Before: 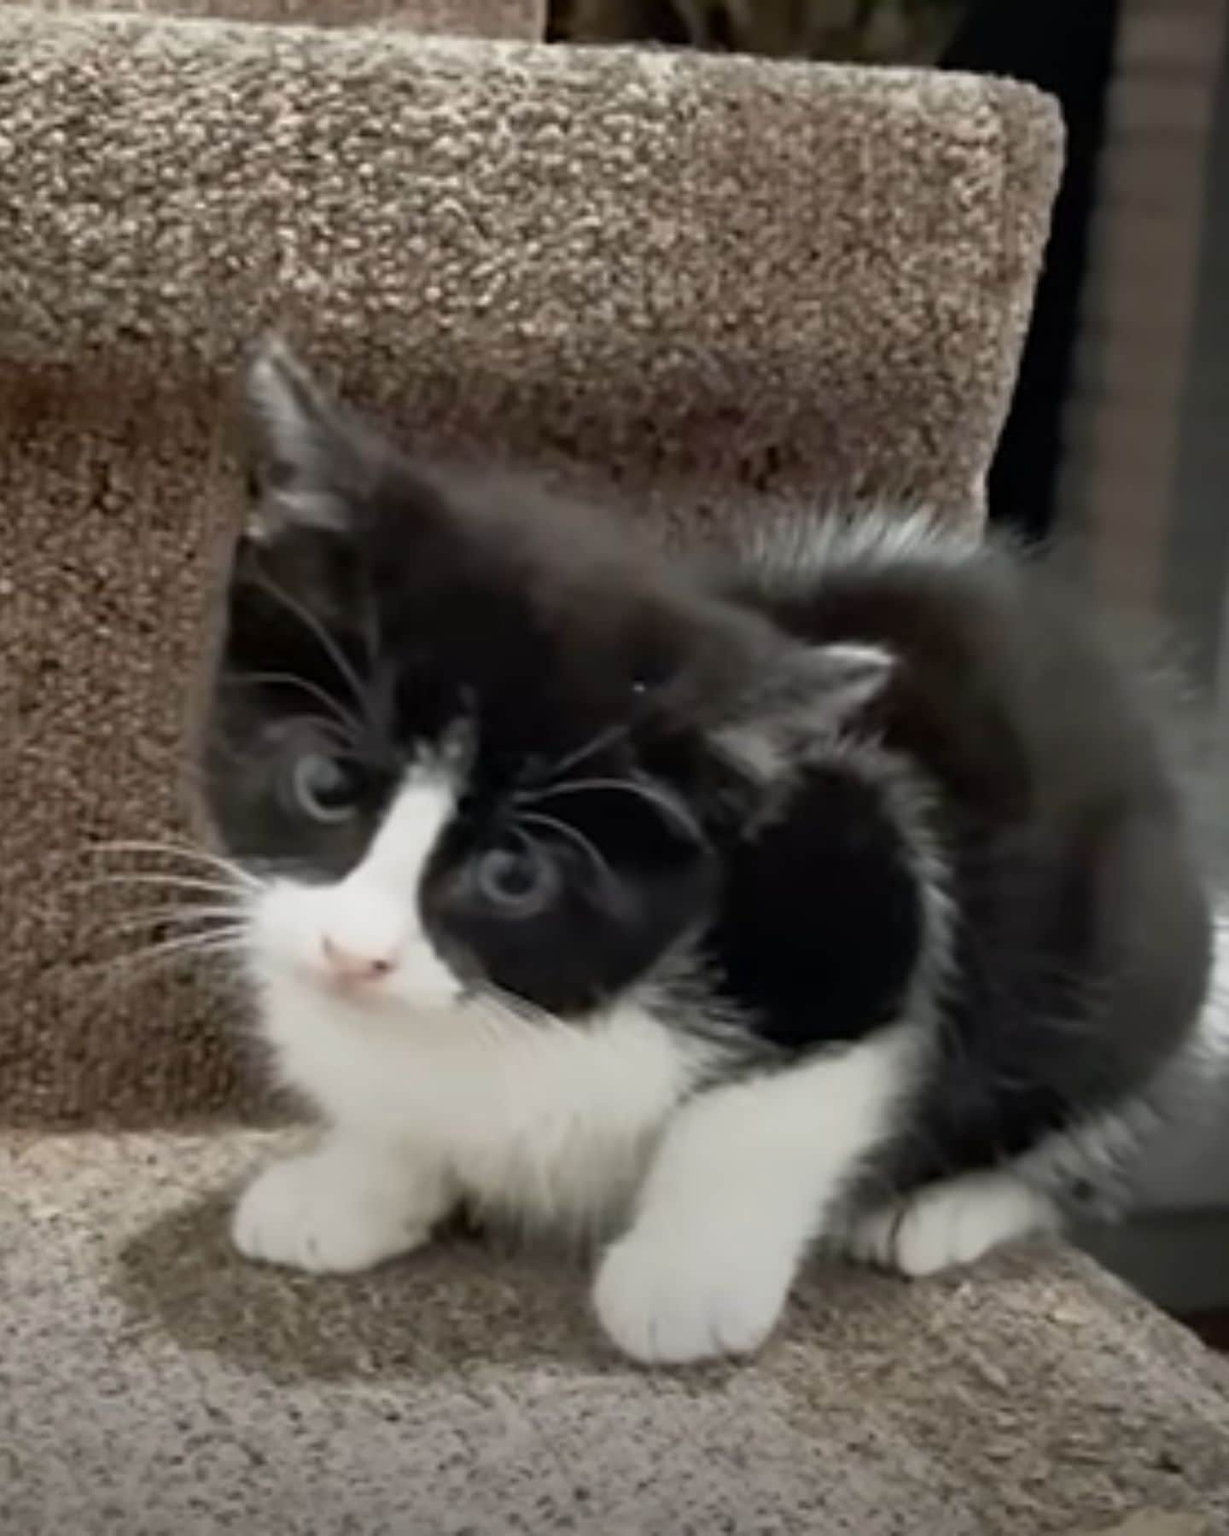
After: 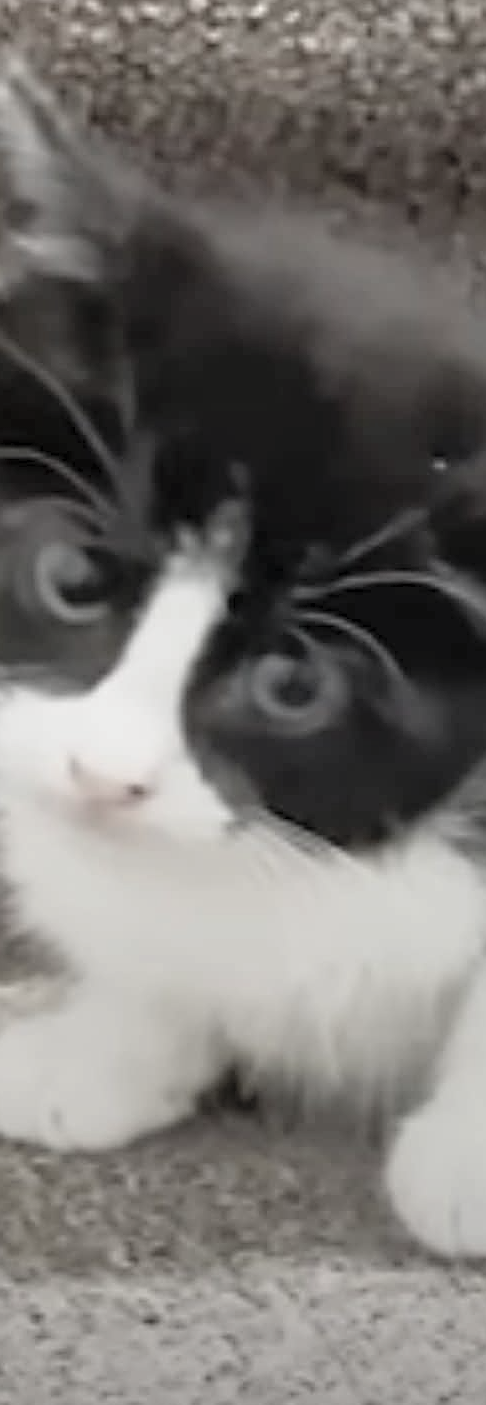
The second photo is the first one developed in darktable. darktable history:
crop and rotate: left 21.496%, top 18.948%, right 44.717%, bottom 2.993%
contrast brightness saturation: brightness 0.189, saturation -0.519
sharpen: on, module defaults
